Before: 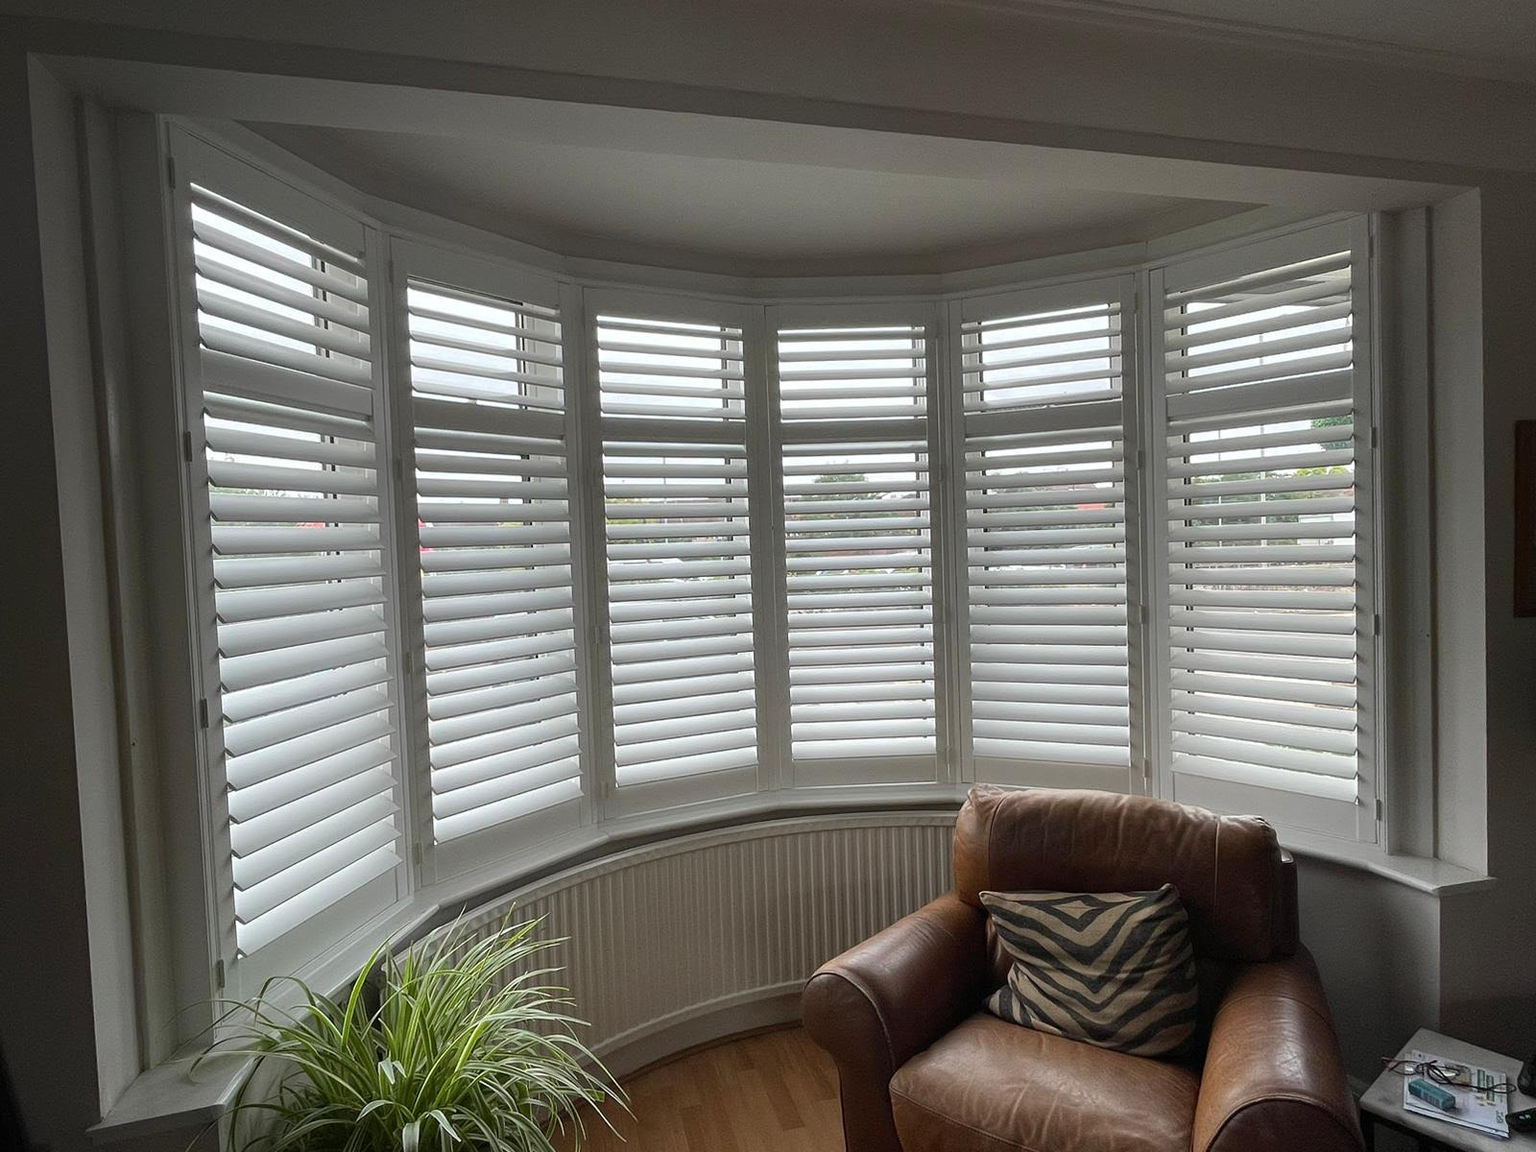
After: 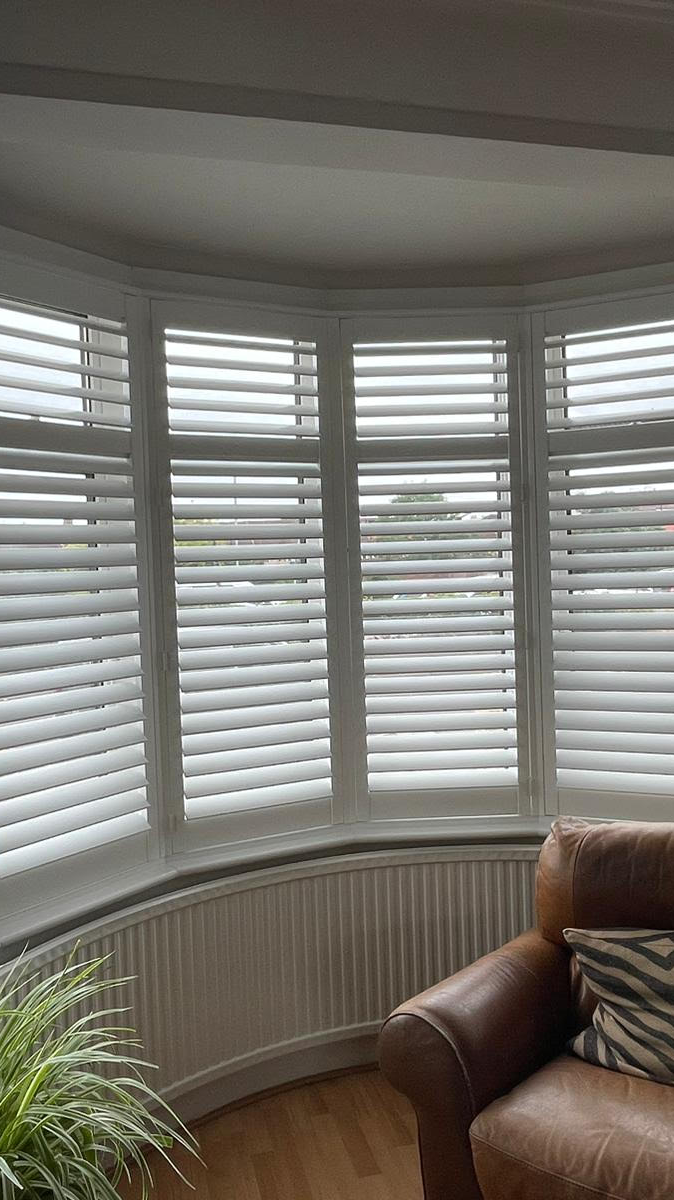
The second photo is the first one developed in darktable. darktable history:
crop: left 28.583%, right 29.231%
tone equalizer: on, module defaults
